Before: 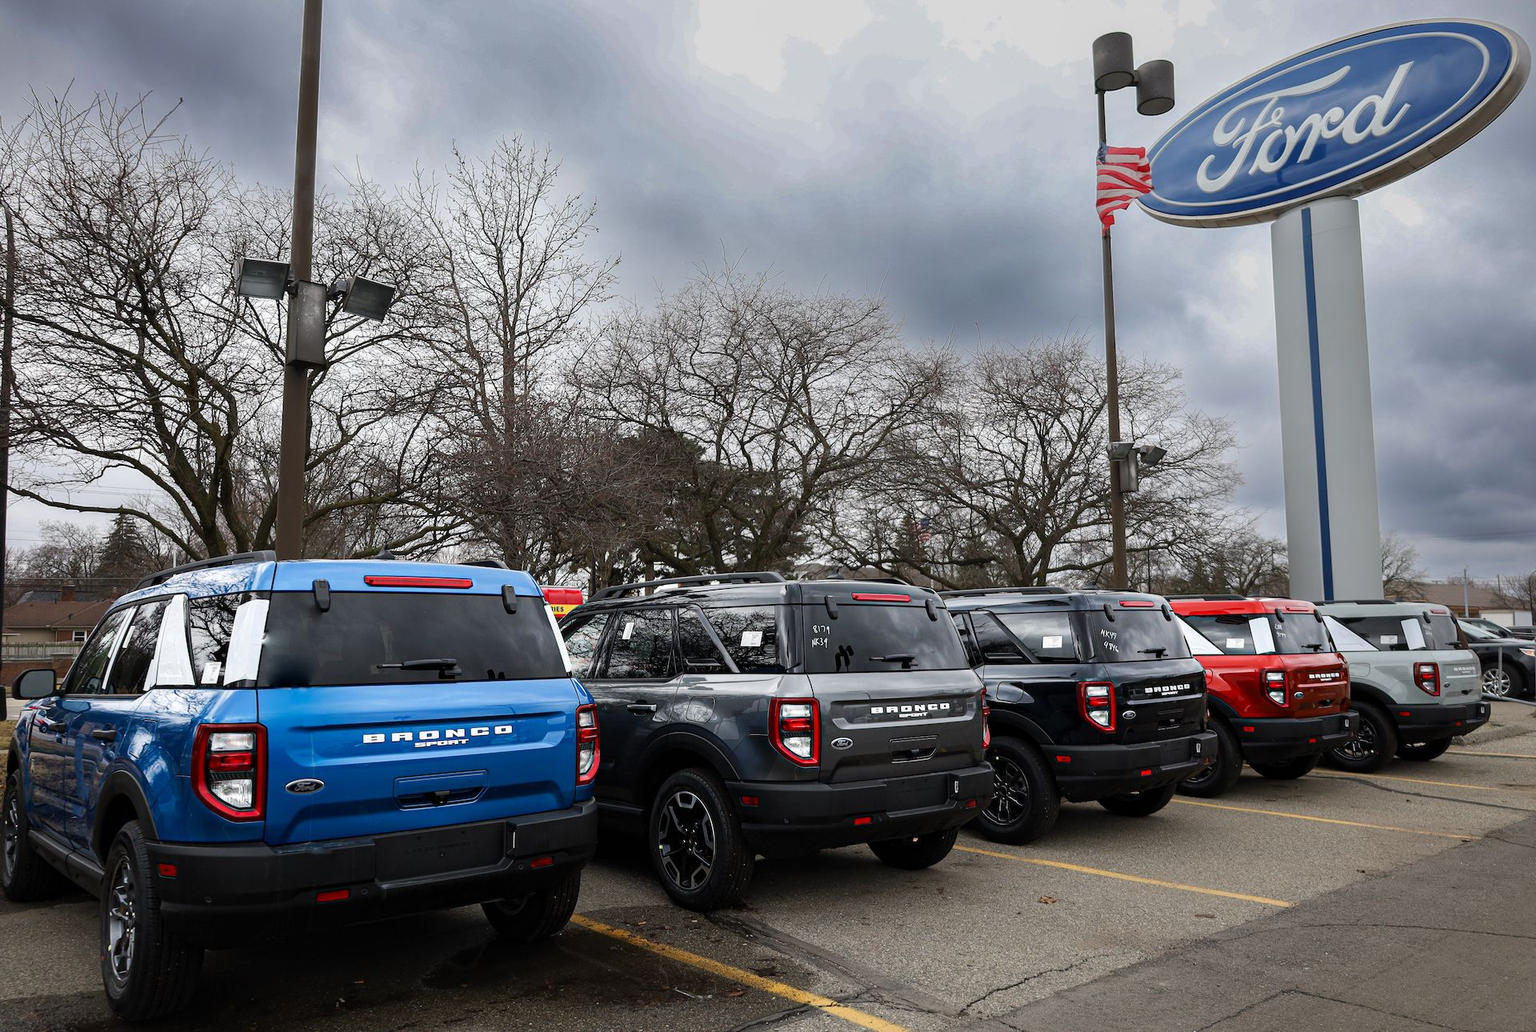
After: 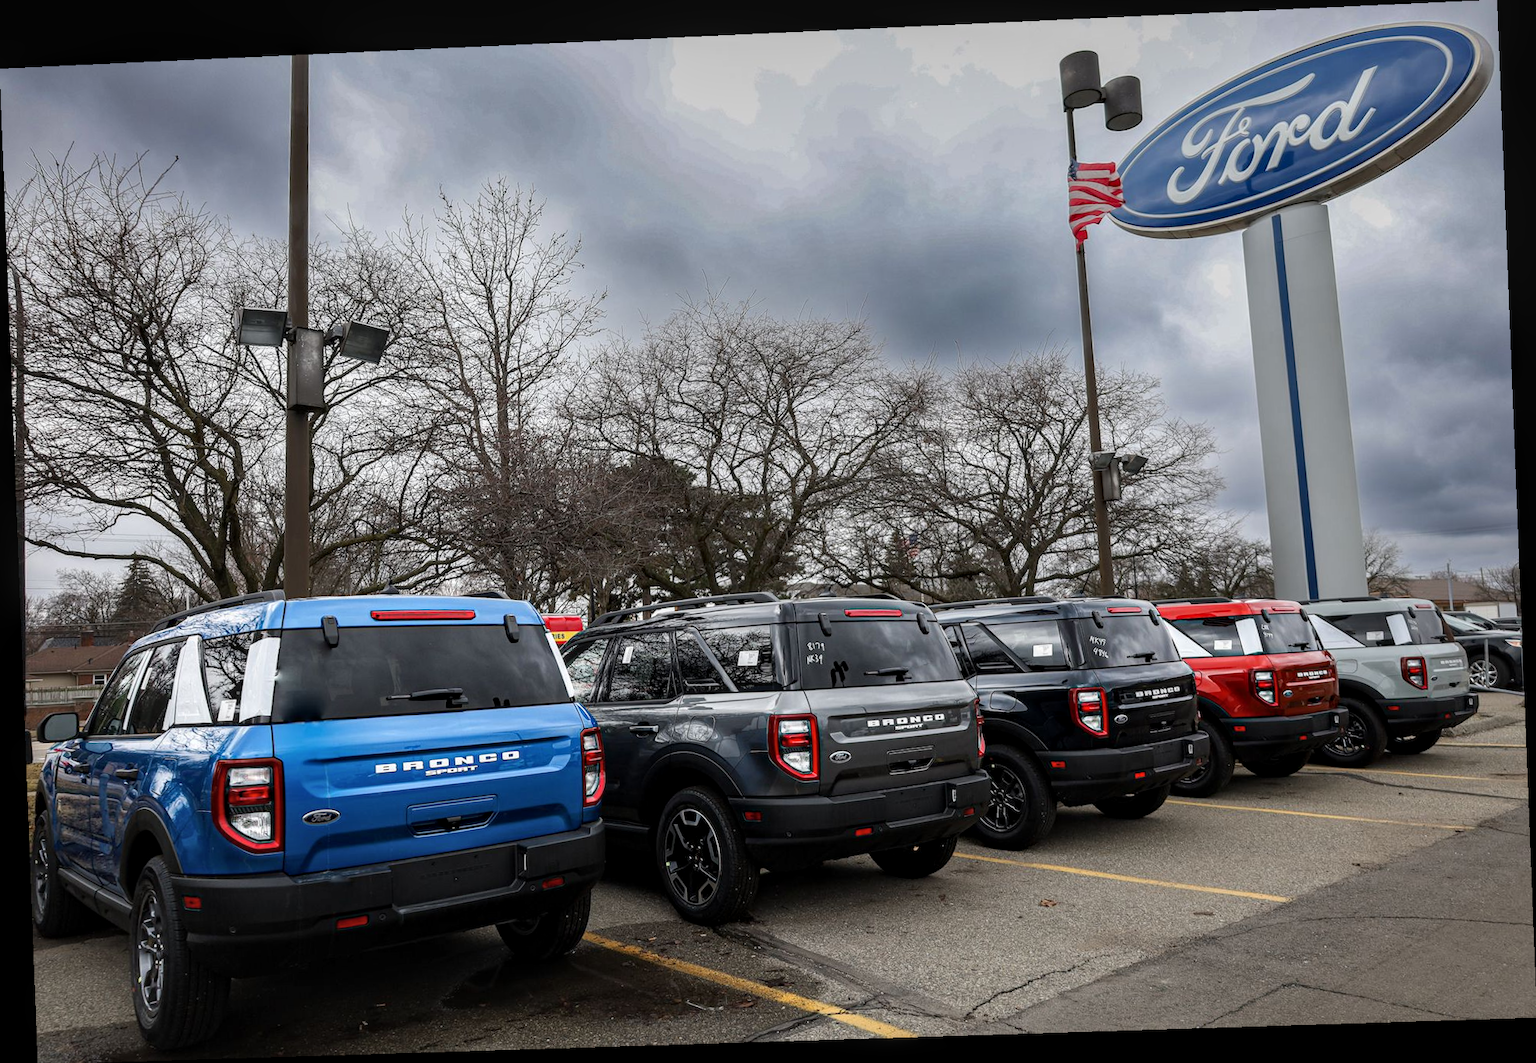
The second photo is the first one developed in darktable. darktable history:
rotate and perspective: rotation -2.22°, lens shift (horizontal) -0.022, automatic cropping off
local contrast: on, module defaults
